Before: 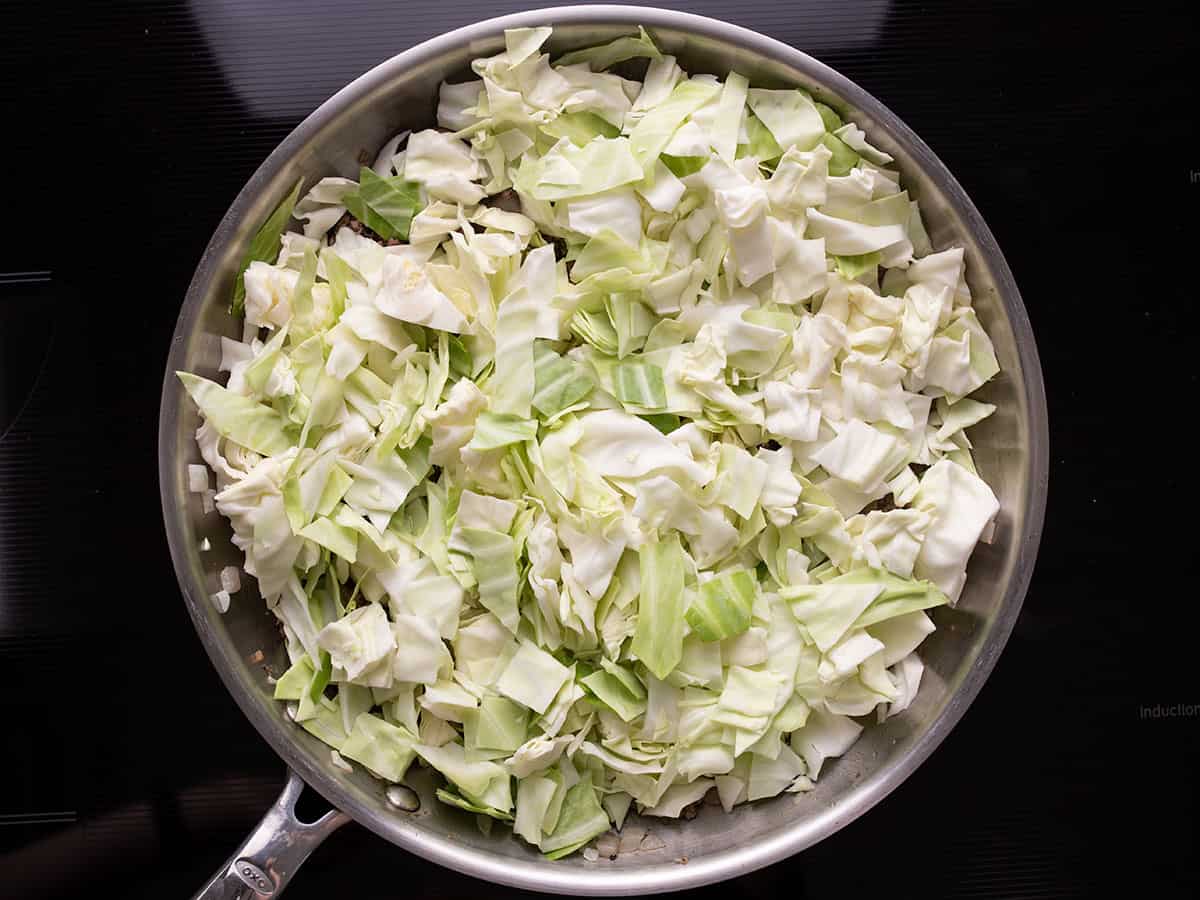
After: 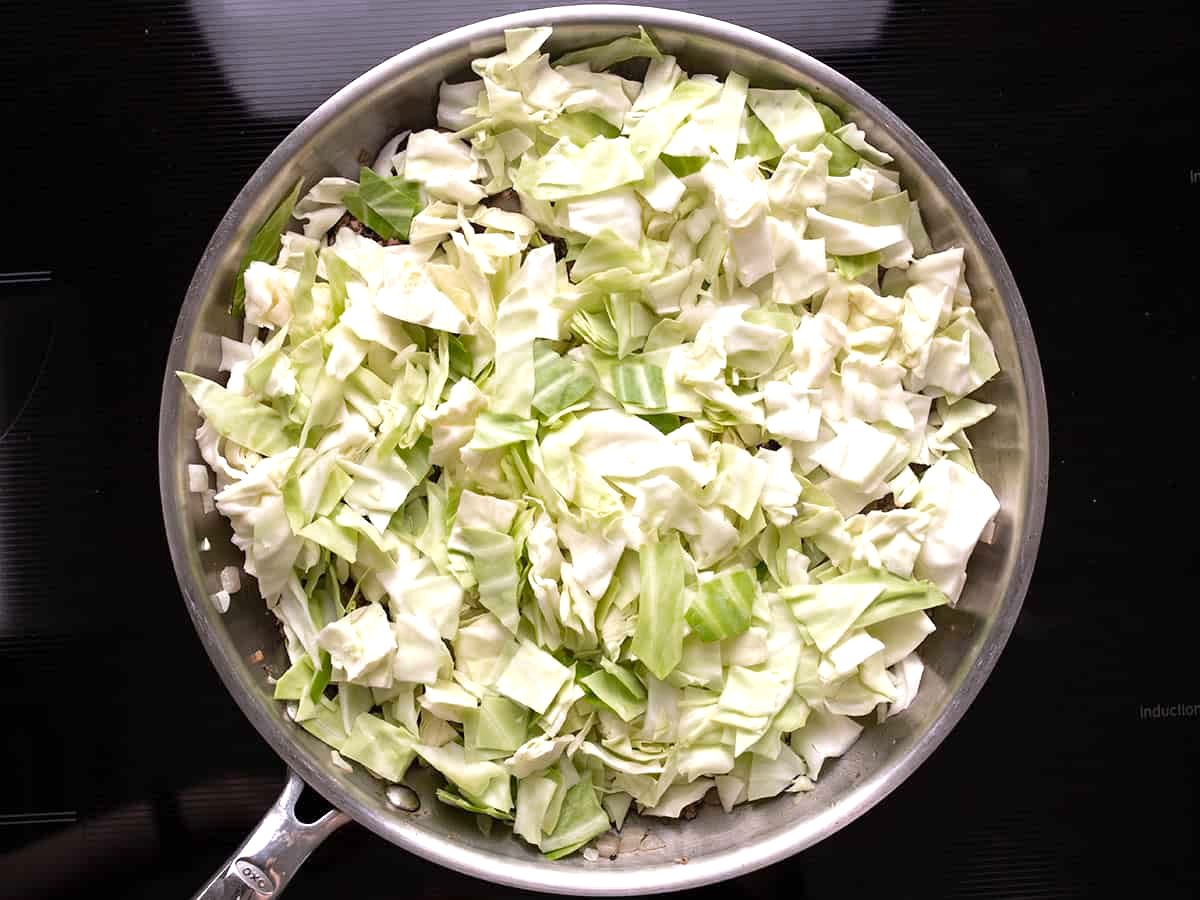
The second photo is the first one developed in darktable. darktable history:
exposure: exposure 0.647 EV, compensate highlight preservation false
color zones: curves: ch0 [(0.203, 0.433) (0.607, 0.517) (0.697, 0.696) (0.705, 0.897)]
